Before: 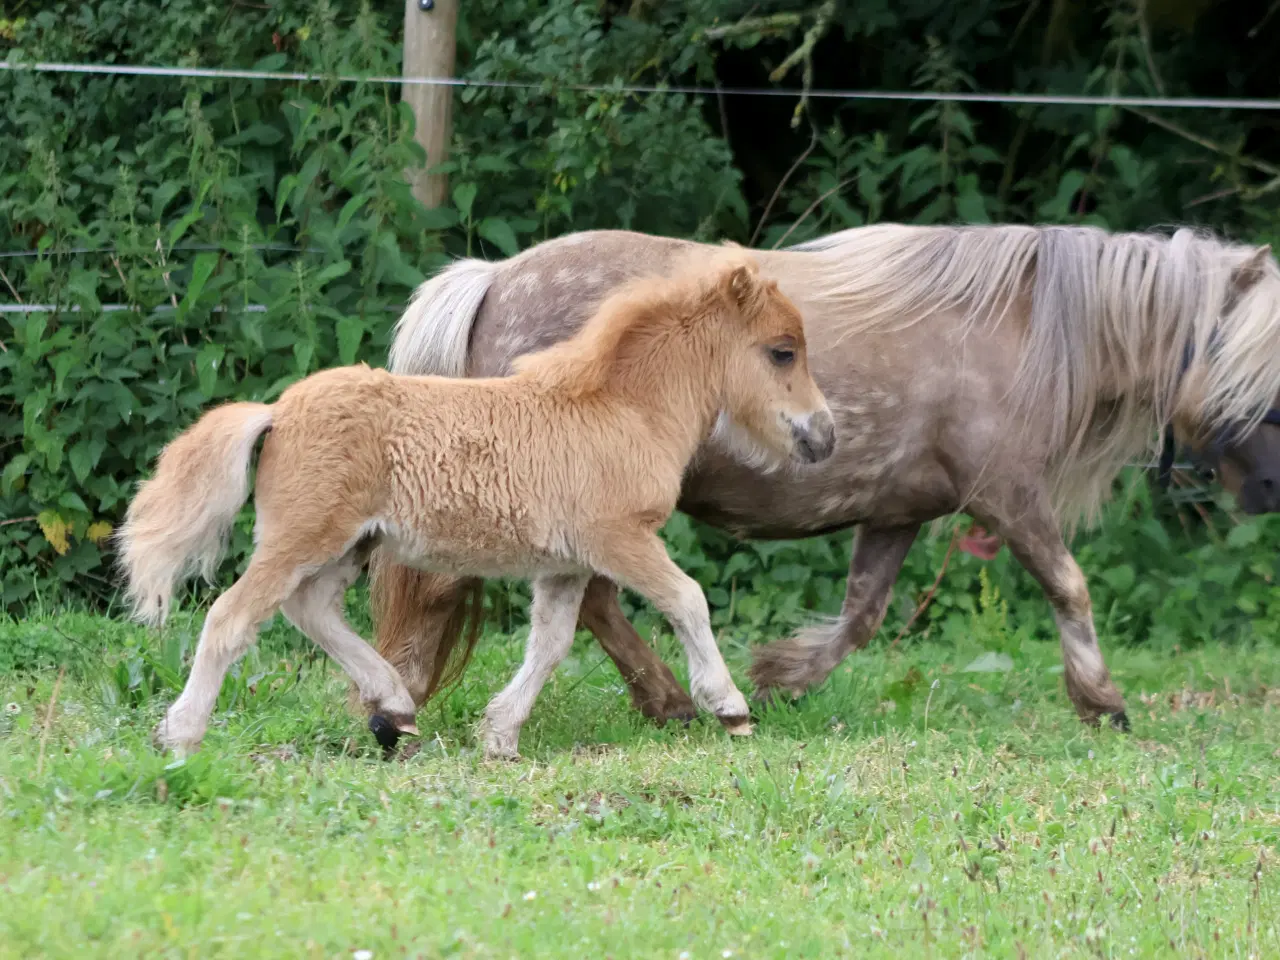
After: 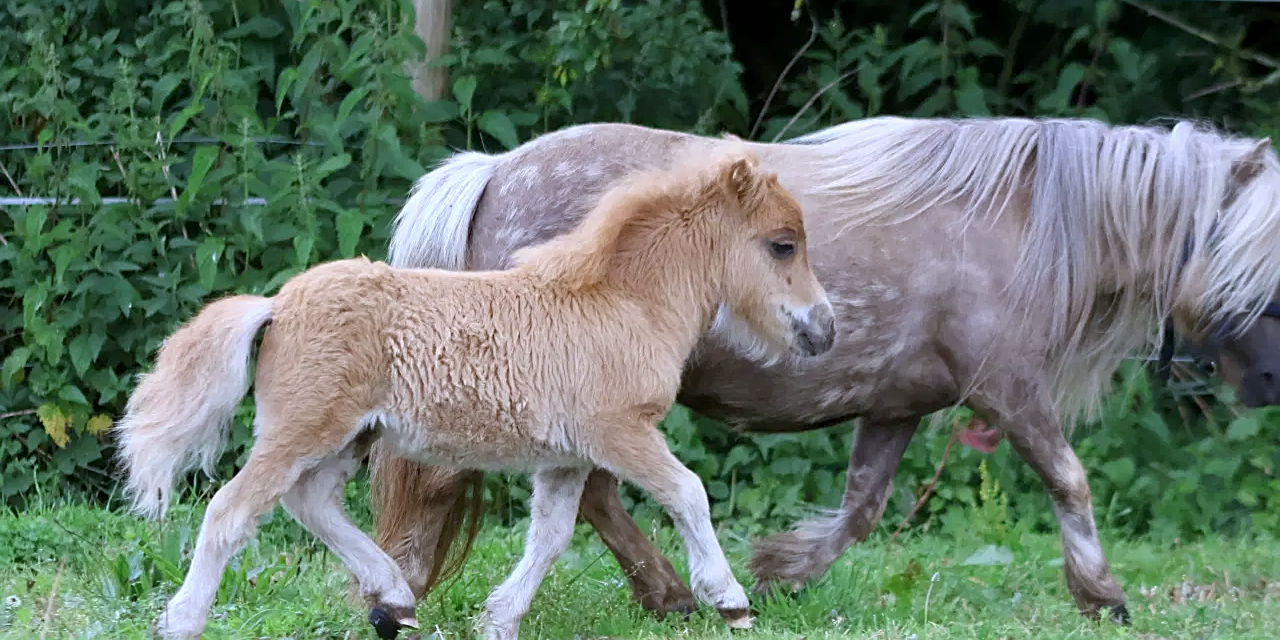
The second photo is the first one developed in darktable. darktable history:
white balance: red 0.948, green 1.02, blue 1.176
crop: top 11.166%, bottom 22.168%
sharpen: on, module defaults
